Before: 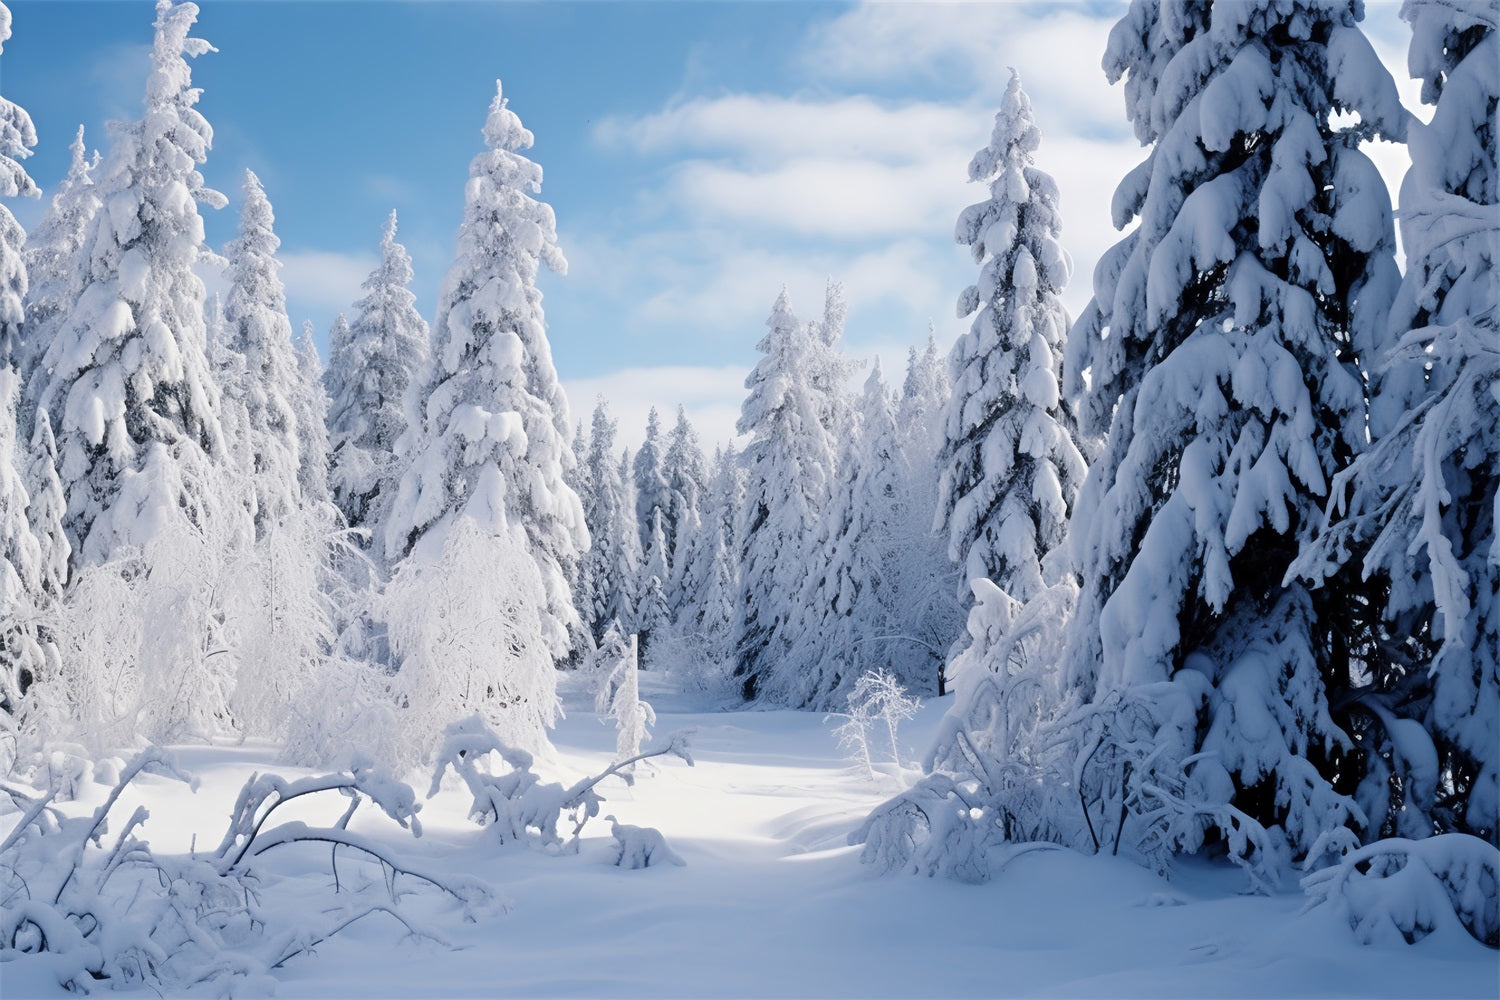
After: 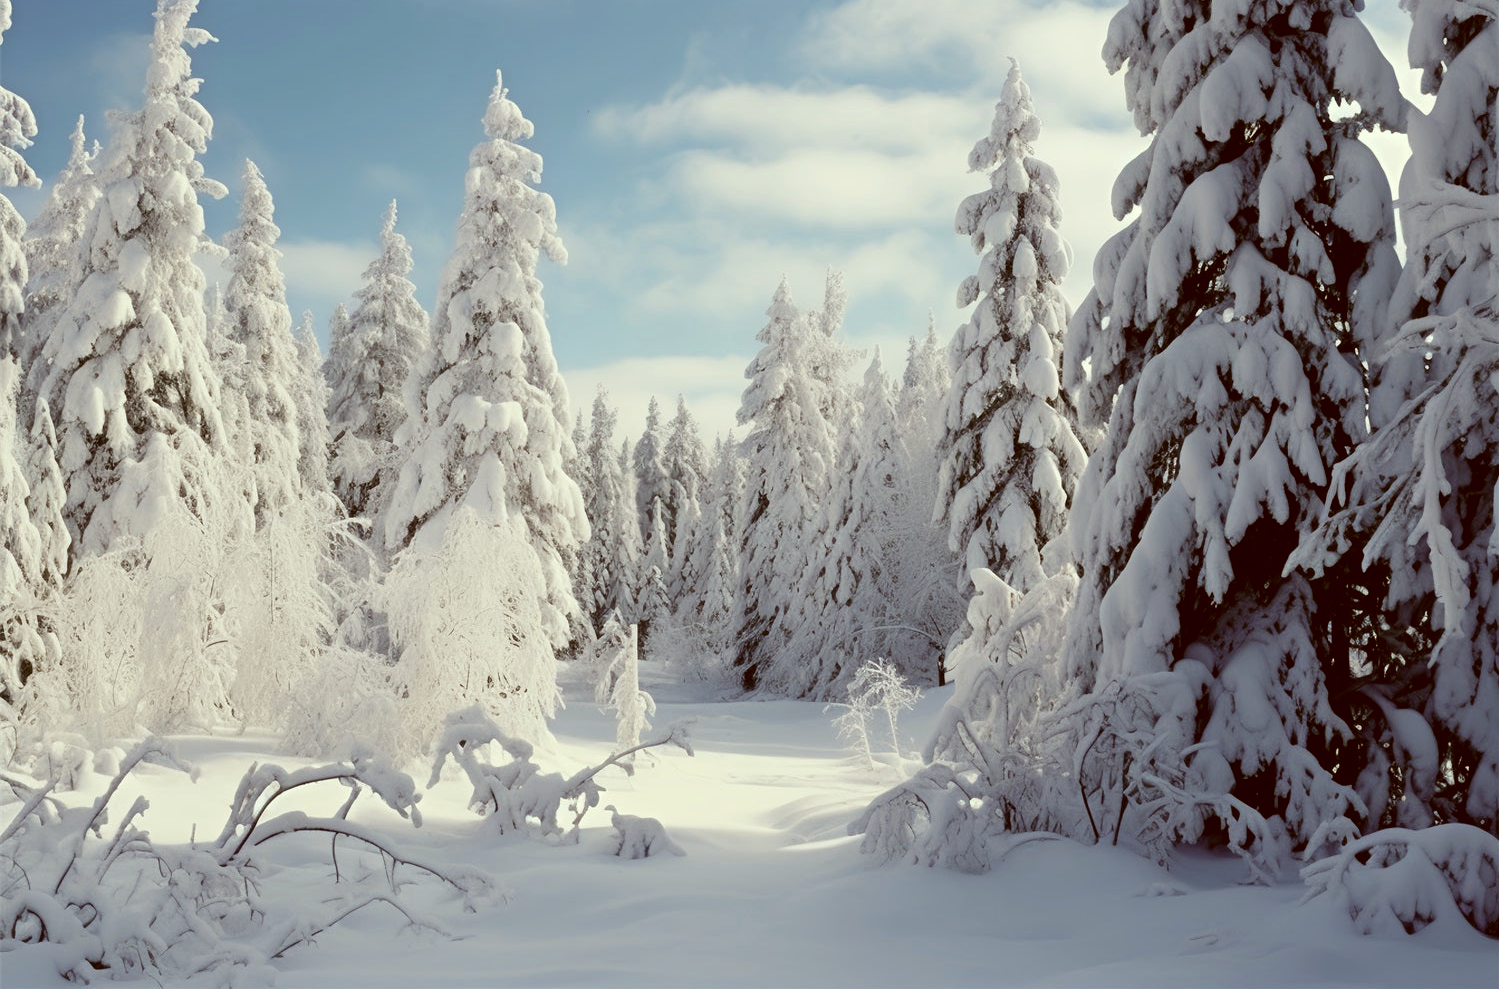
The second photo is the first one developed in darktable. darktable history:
color correction: highlights a* -5.3, highlights b* 9.8, shadows a* 9.8, shadows b* 24.26
crop: top 1.049%, right 0.001%
